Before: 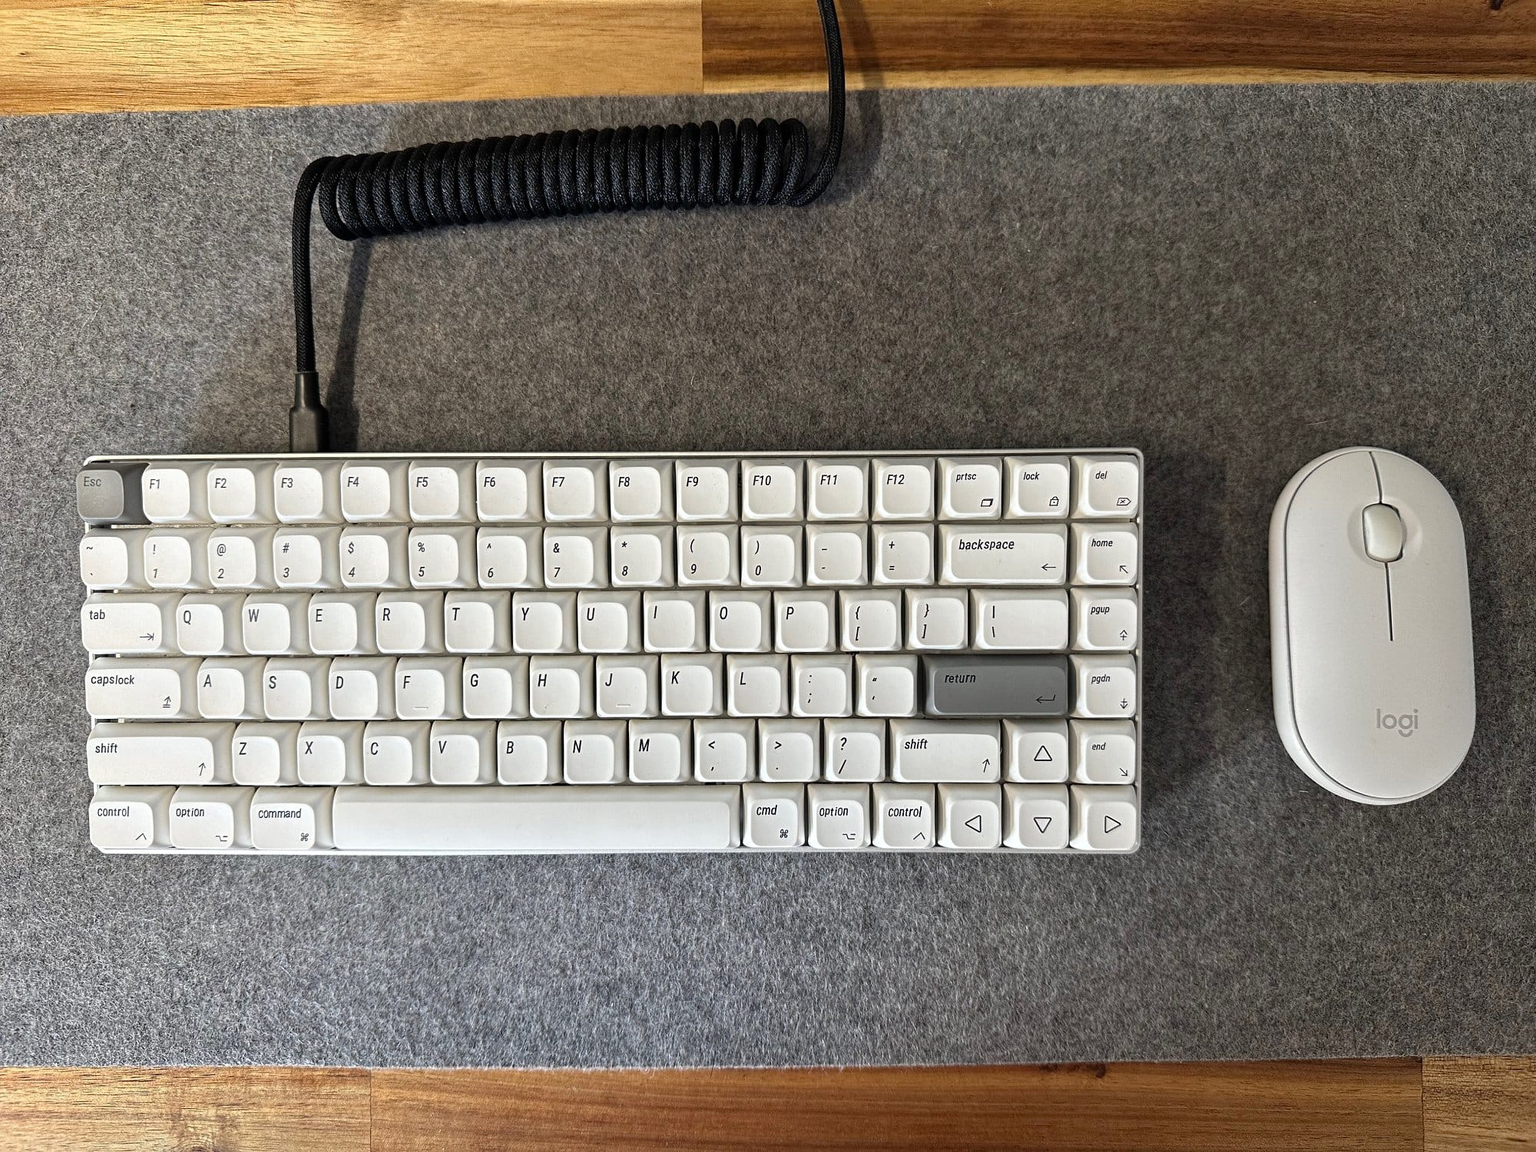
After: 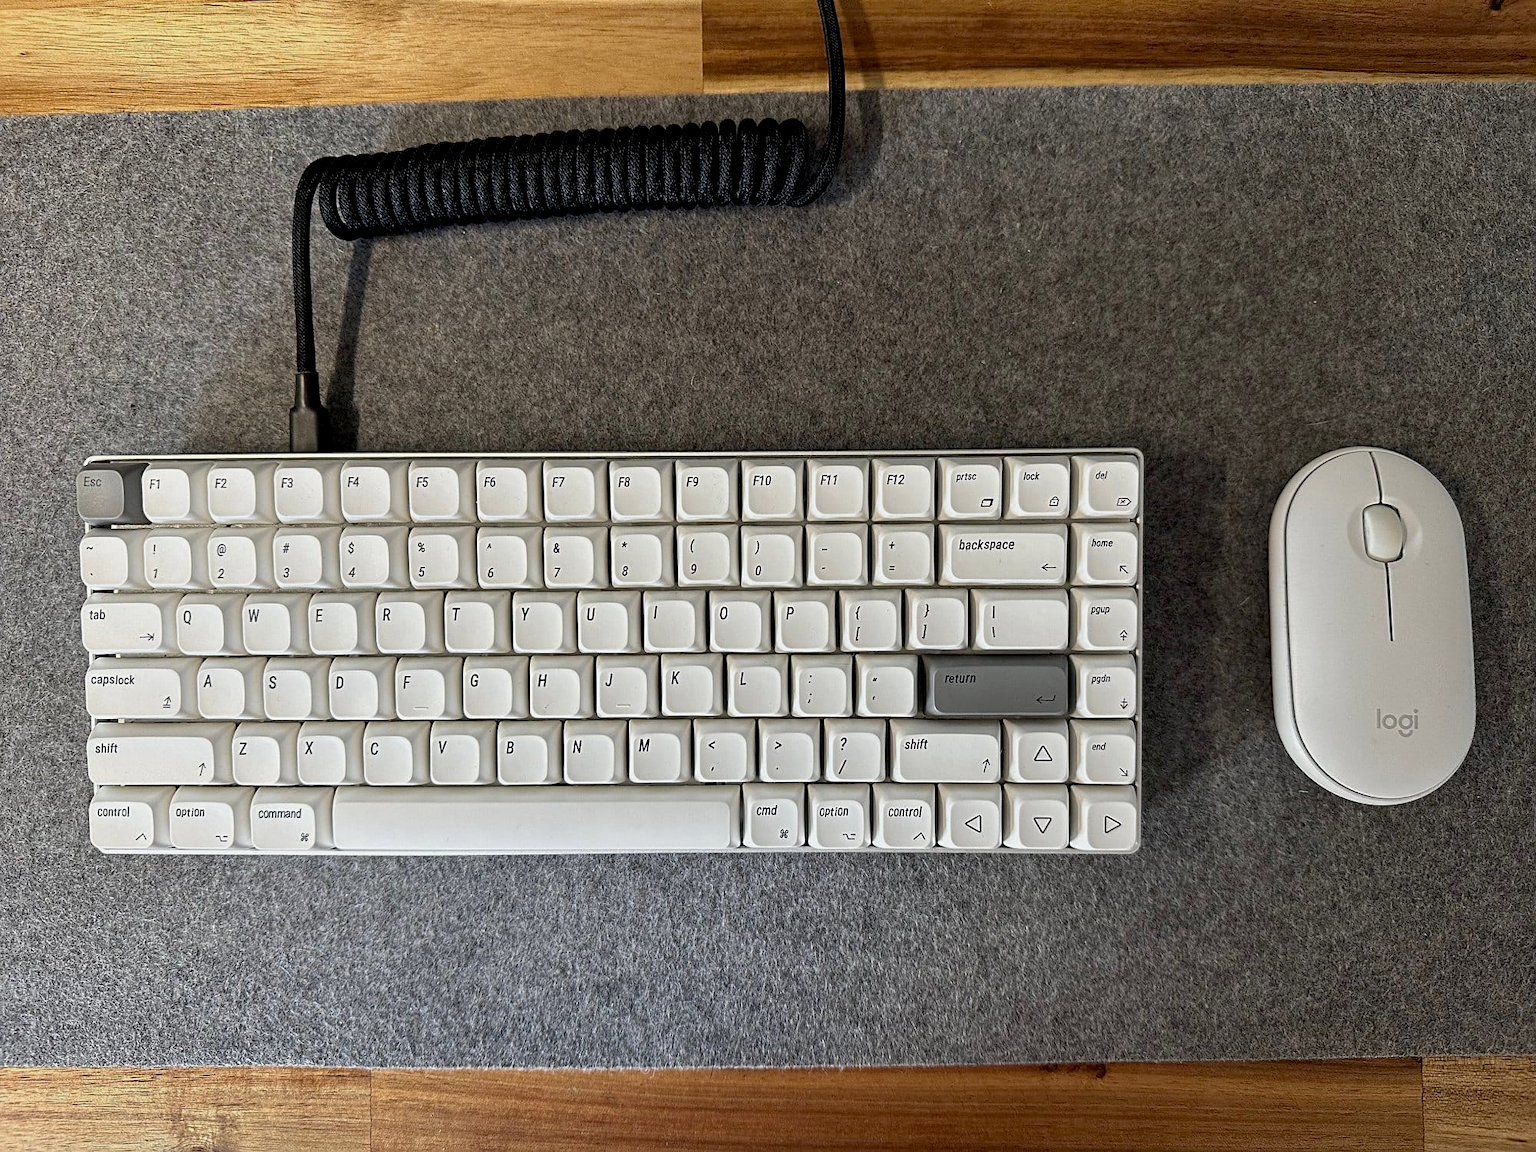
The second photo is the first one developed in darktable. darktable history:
exposure: black level correction 0.006, exposure -0.222 EV, compensate exposure bias true, compensate highlight preservation false
sharpen: amount 0.212
